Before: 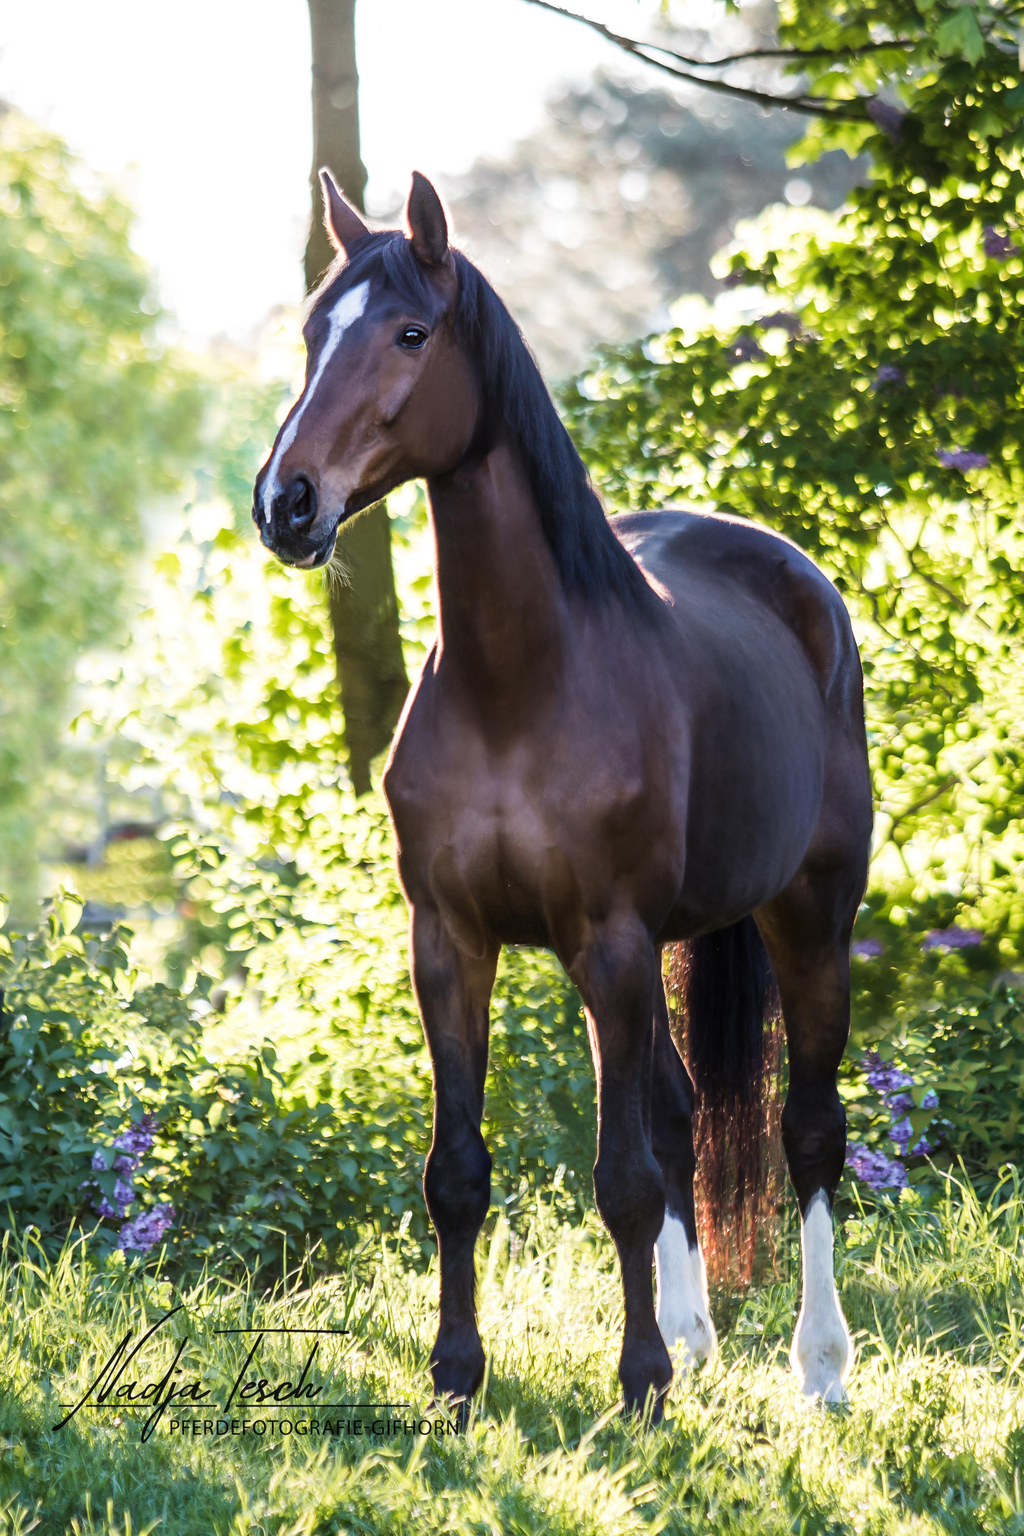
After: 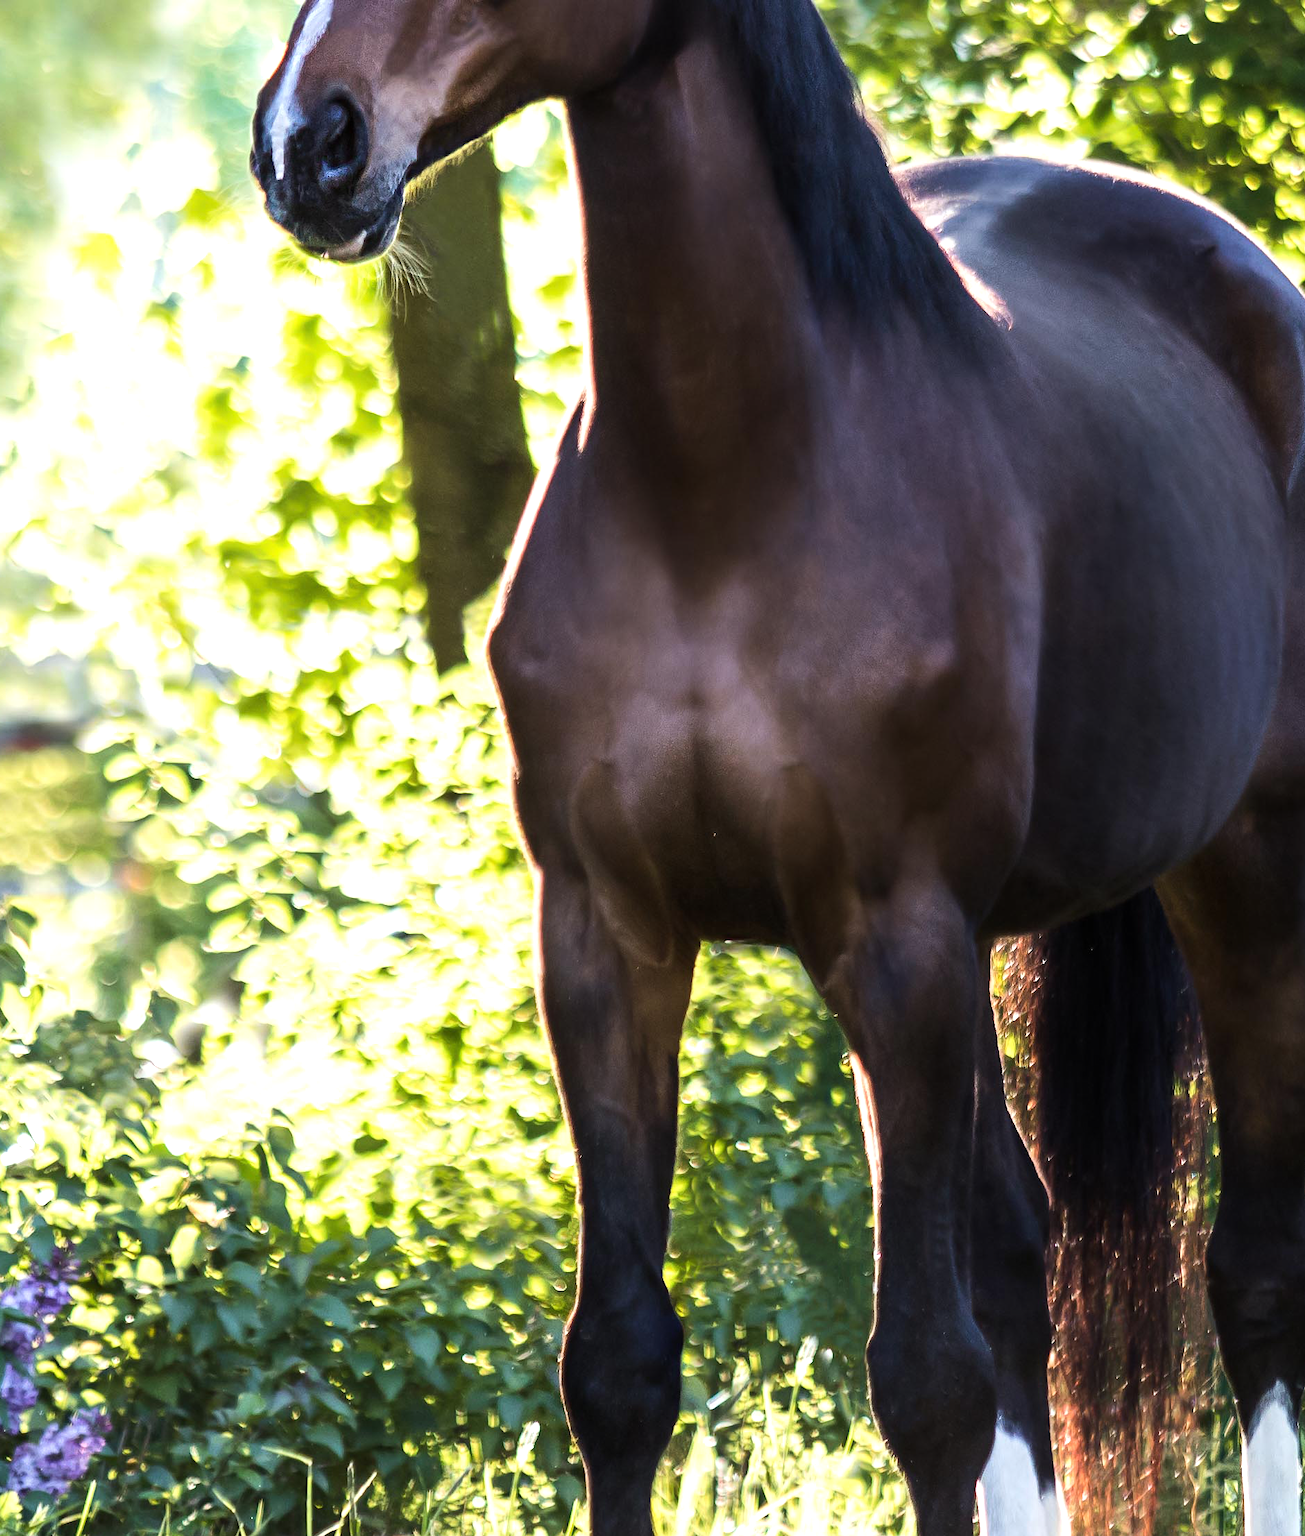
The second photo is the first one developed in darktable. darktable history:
crop: left 11.123%, top 27.61%, right 18.3%, bottom 17.034%
tone equalizer: -8 EV -0.417 EV, -7 EV -0.389 EV, -6 EV -0.333 EV, -5 EV -0.222 EV, -3 EV 0.222 EV, -2 EV 0.333 EV, -1 EV 0.389 EV, +0 EV 0.417 EV, edges refinement/feathering 500, mask exposure compensation -1.57 EV, preserve details no
